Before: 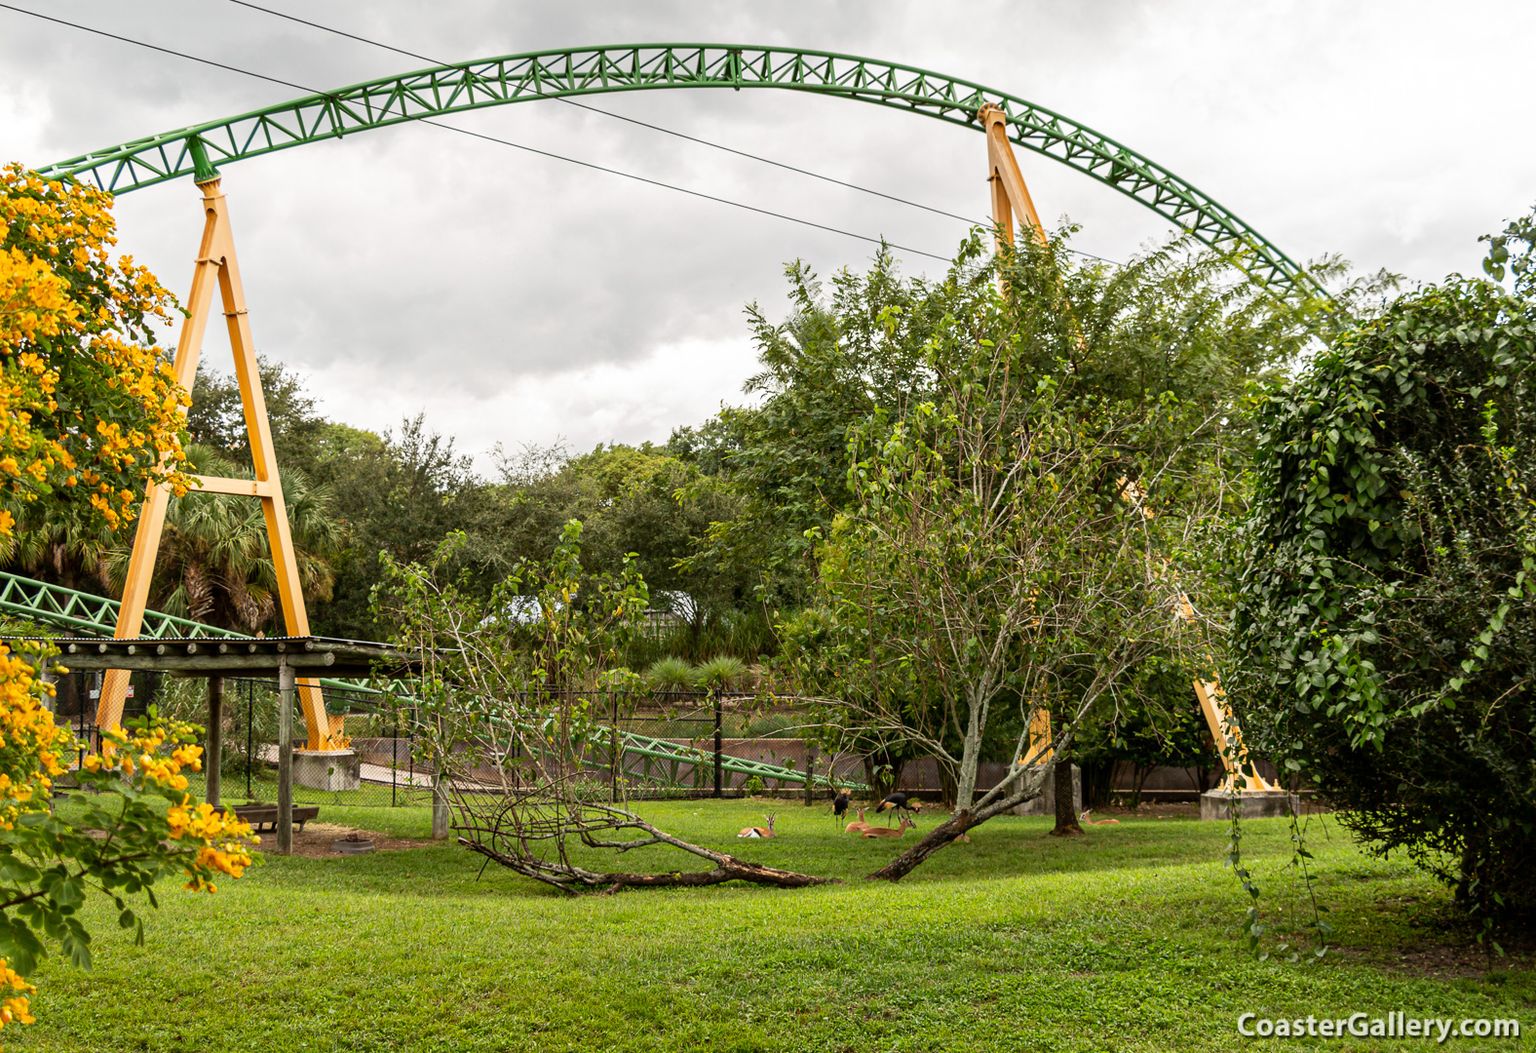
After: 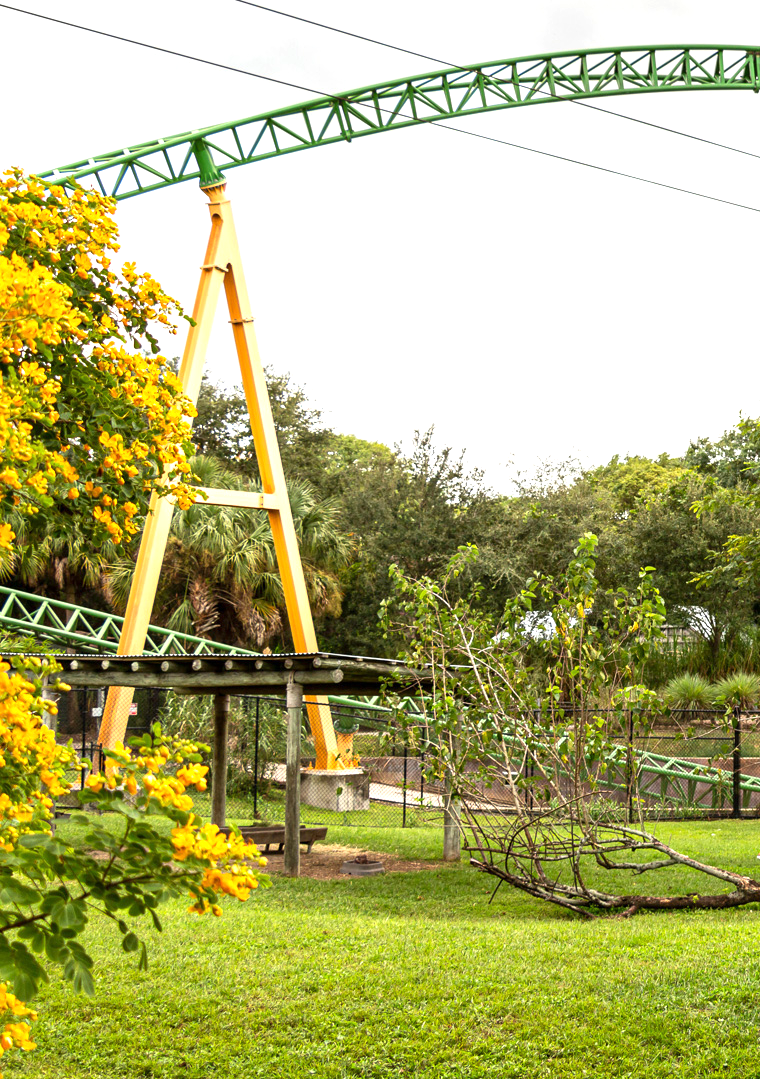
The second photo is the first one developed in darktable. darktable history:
crop and rotate: left 0.051%, top 0%, right 51.72%
exposure: exposure 0.745 EV, compensate exposure bias true, compensate highlight preservation false
